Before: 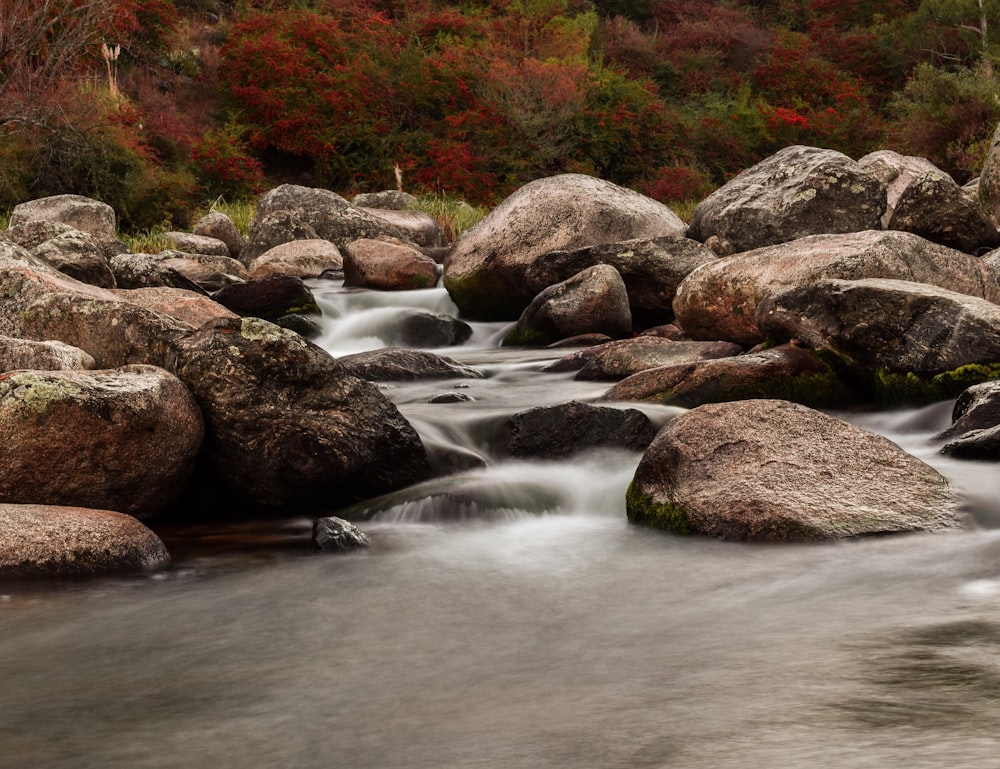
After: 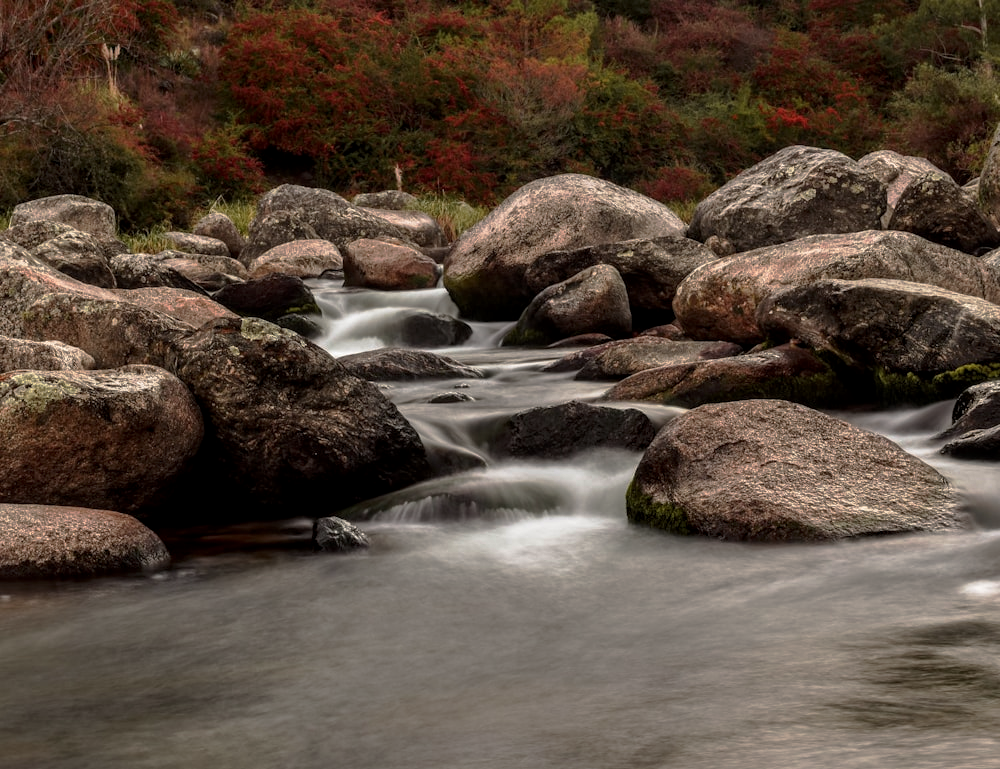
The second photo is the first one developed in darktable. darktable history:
local contrast: on, module defaults
tone curve: curves: ch0 [(0, 0) (0.48, 0.431) (0.7, 0.609) (0.864, 0.854) (1, 1)], preserve colors none
